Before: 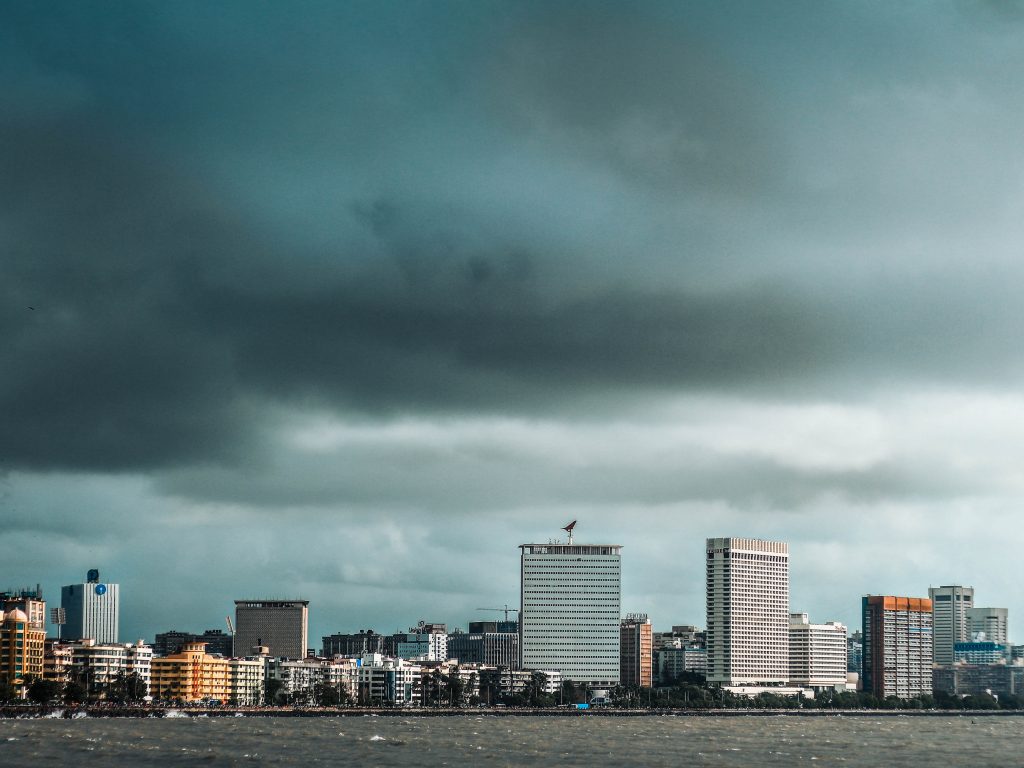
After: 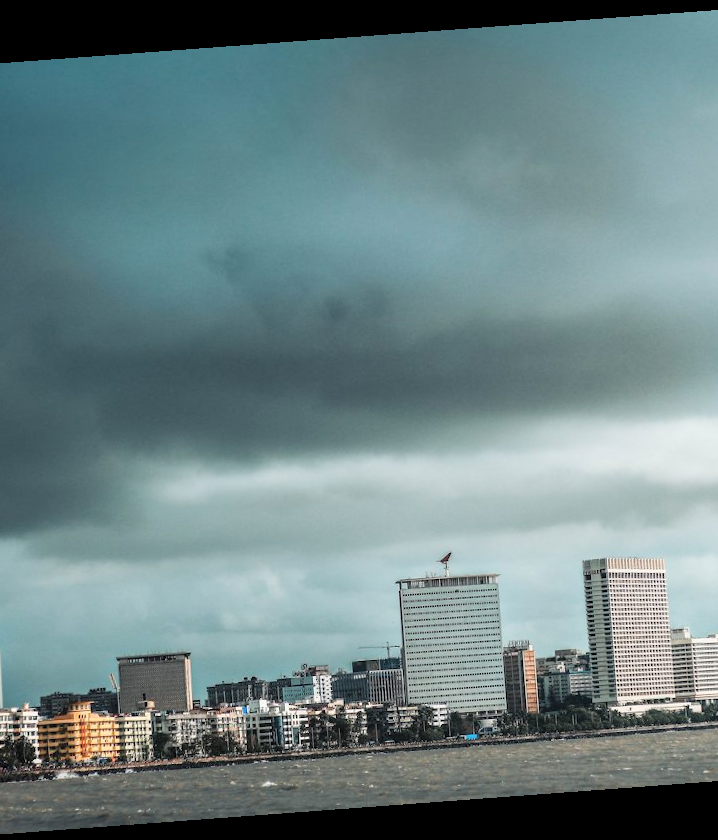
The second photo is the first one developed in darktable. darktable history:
crop and rotate: left 15.055%, right 18.278%
rotate and perspective: rotation -4.25°, automatic cropping off
contrast brightness saturation: brightness 0.13
